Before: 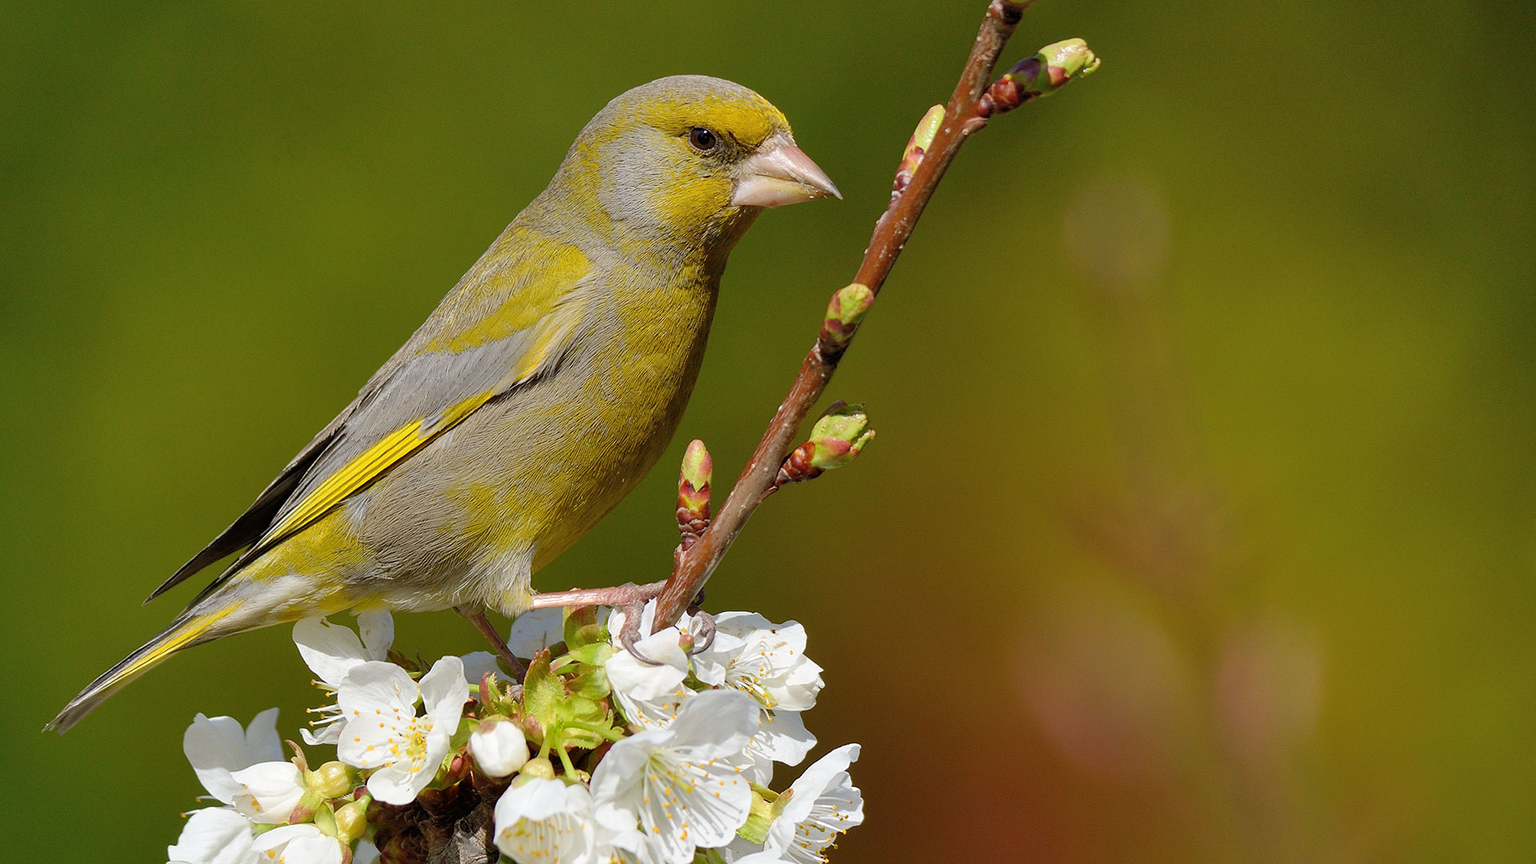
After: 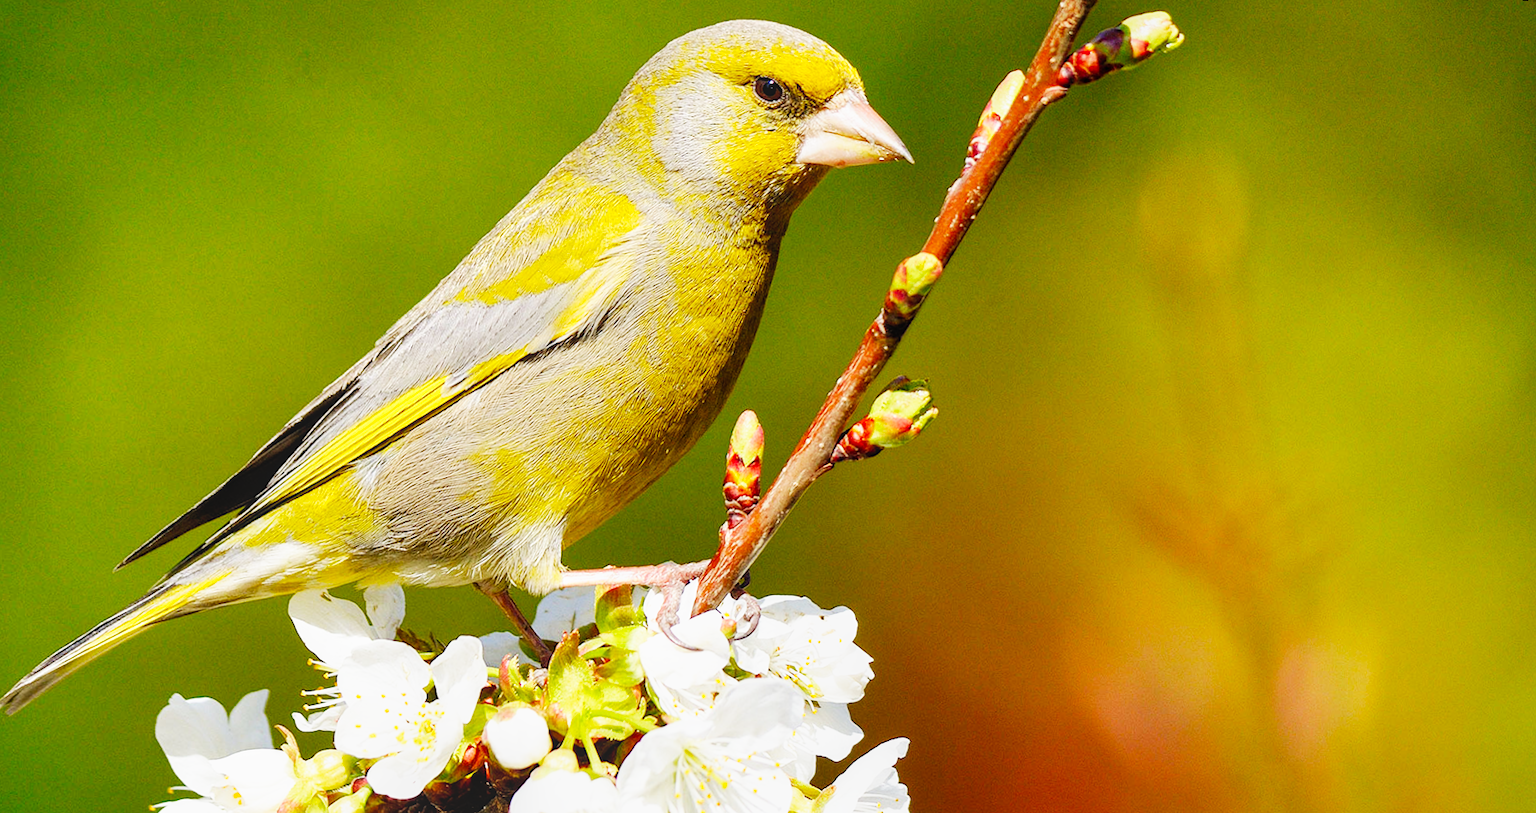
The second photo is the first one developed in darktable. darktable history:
base curve: curves: ch0 [(0, 0) (0.007, 0.004) (0.027, 0.03) (0.046, 0.07) (0.207, 0.54) (0.442, 0.872) (0.673, 0.972) (1, 1)], preserve colors none
color correction: saturation 1.1
crop and rotate: angle -1.69°
tone equalizer: on, module defaults
rotate and perspective: rotation 0.679°, lens shift (horizontal) 0.136, crop left 0.009, crop right 0.991, crop top 0.078, crop bottom 0.95
local contrast: detail 110%
